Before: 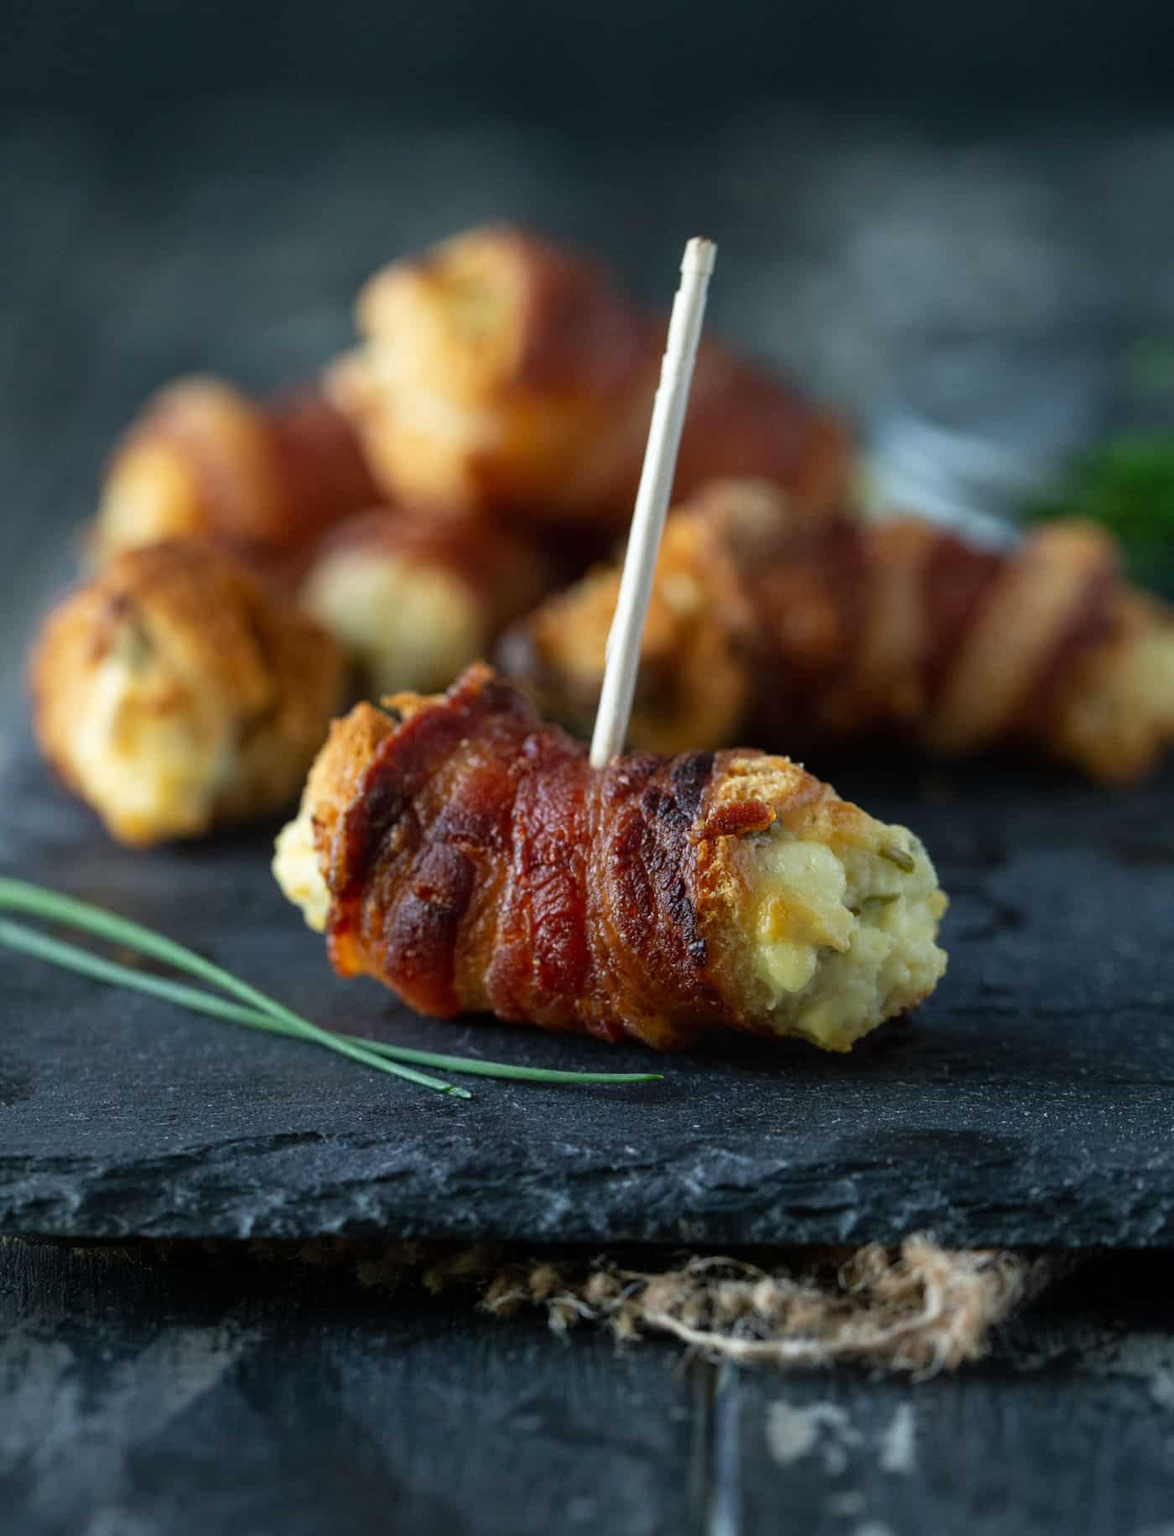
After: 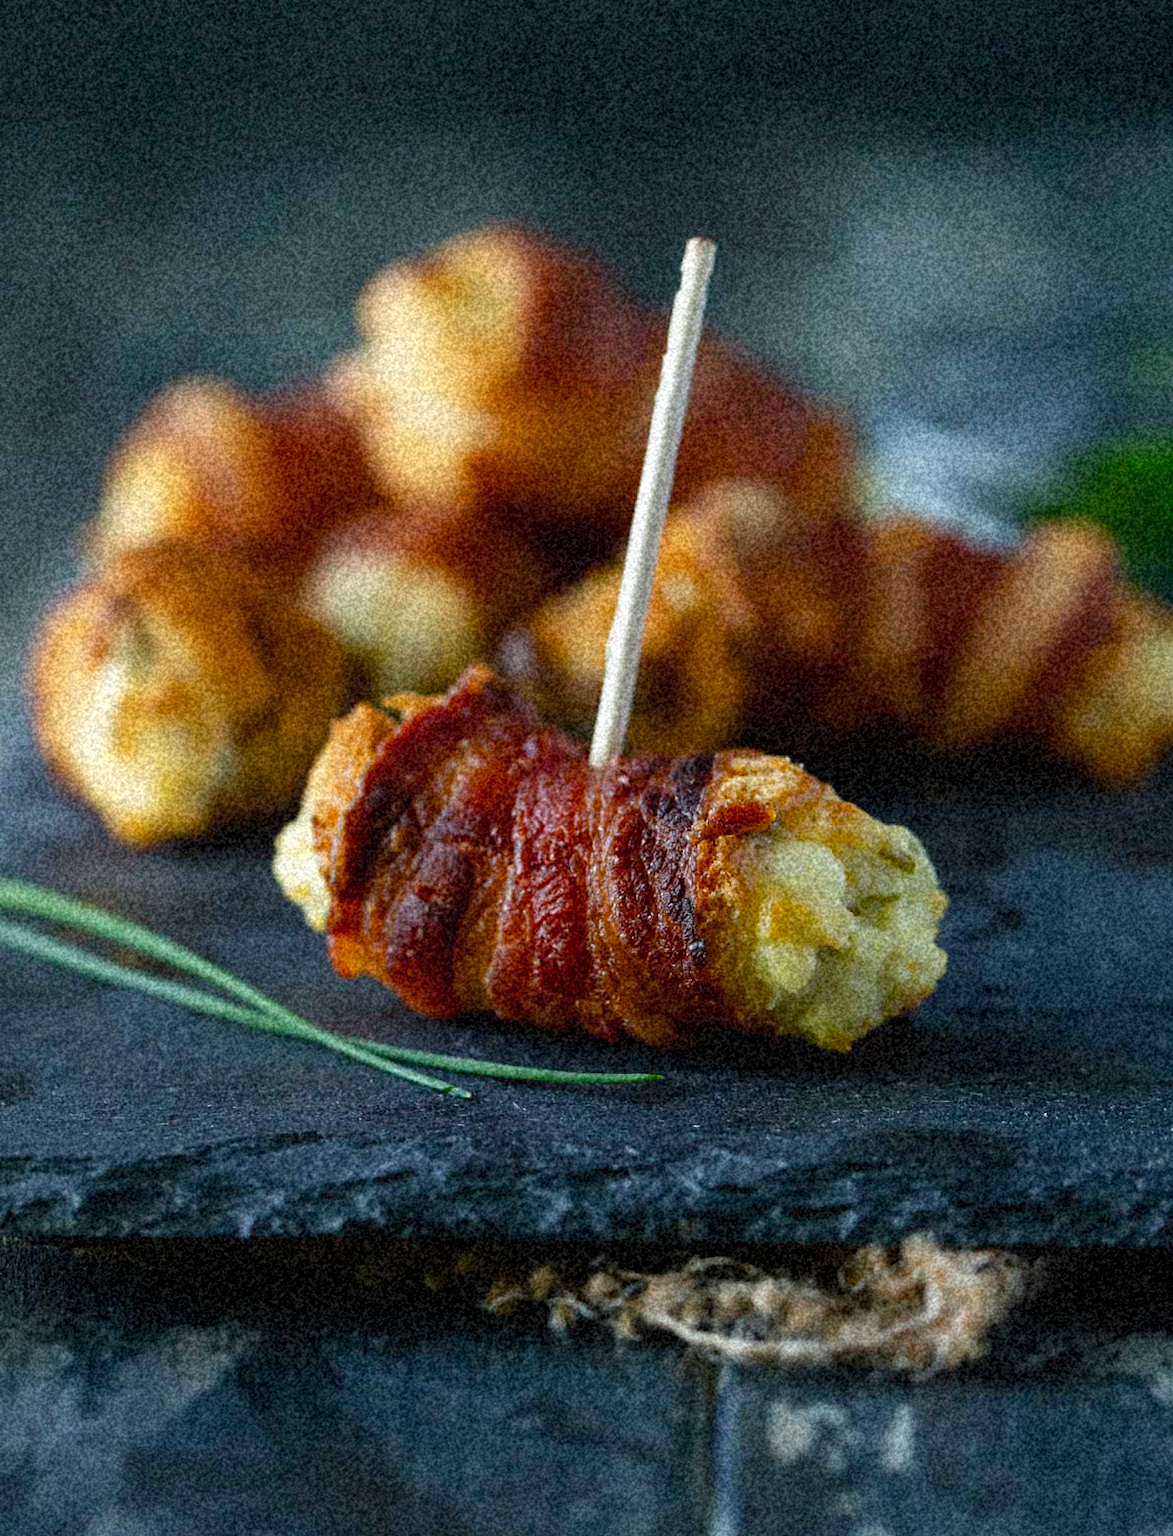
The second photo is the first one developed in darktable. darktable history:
grain: coarseness 46.9 ISO, strength 50.21%, mid-tones bias 0%
color balance rgb: perceptual saturation grading › global saturation 20%, perceptual saturation grading › highlights -25%, perceptual saturation grading › shadows 25%
sharpen: radius 5.325, amount 0.312, threshold 26.433
